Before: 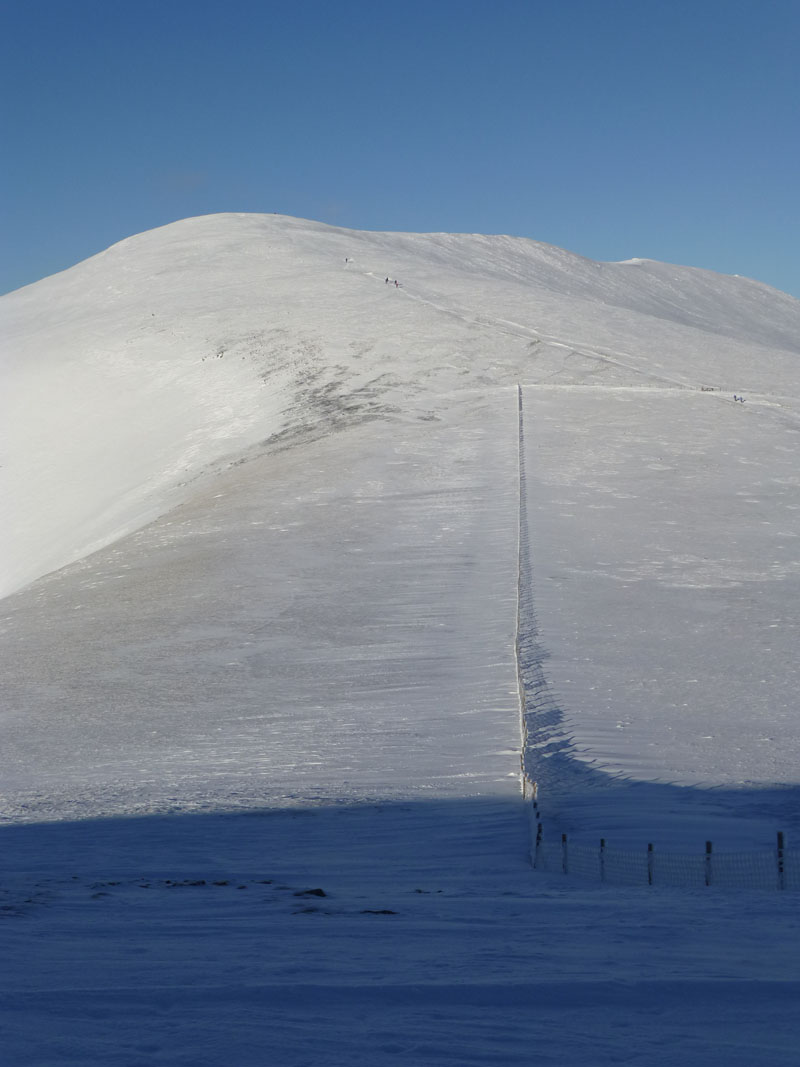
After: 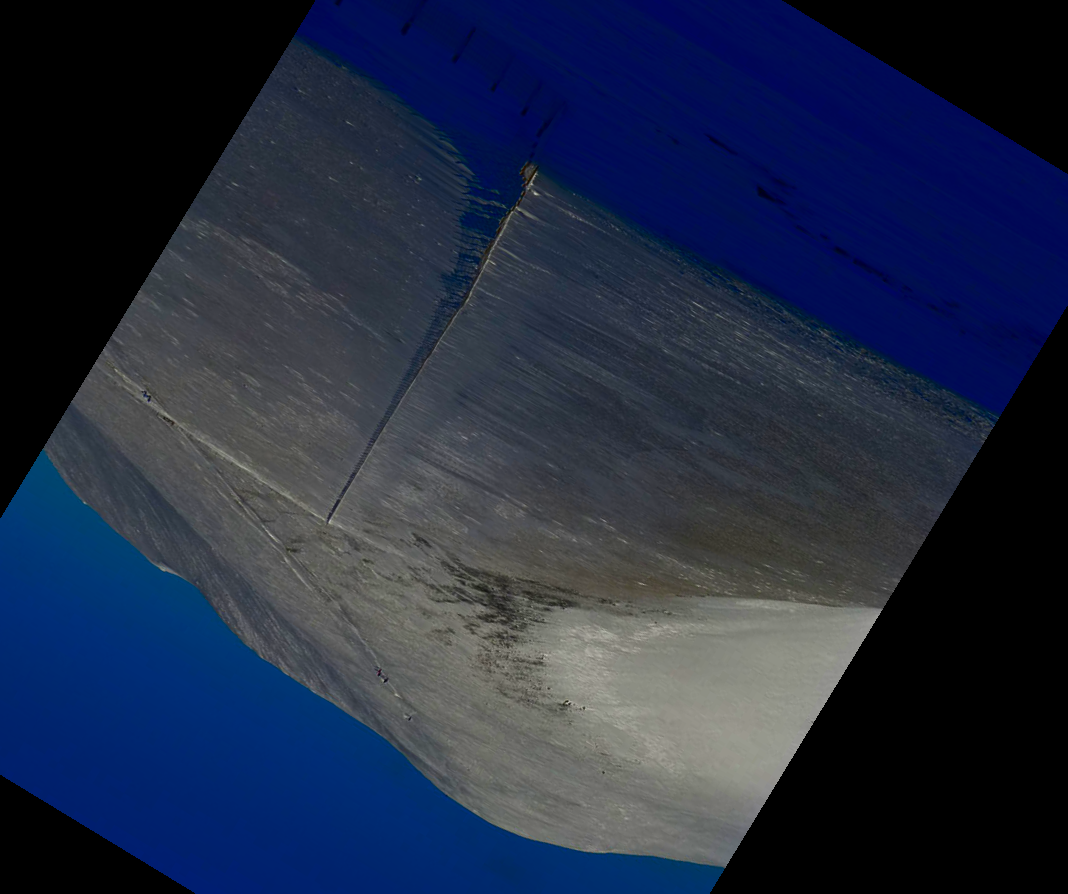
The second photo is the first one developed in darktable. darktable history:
crop and rotate: angle 148.68°, left 9.111%, top 15.603%, right 4.588%, bottom 17.041%
contrast brightness saturation: brightness -1, saturation 1
